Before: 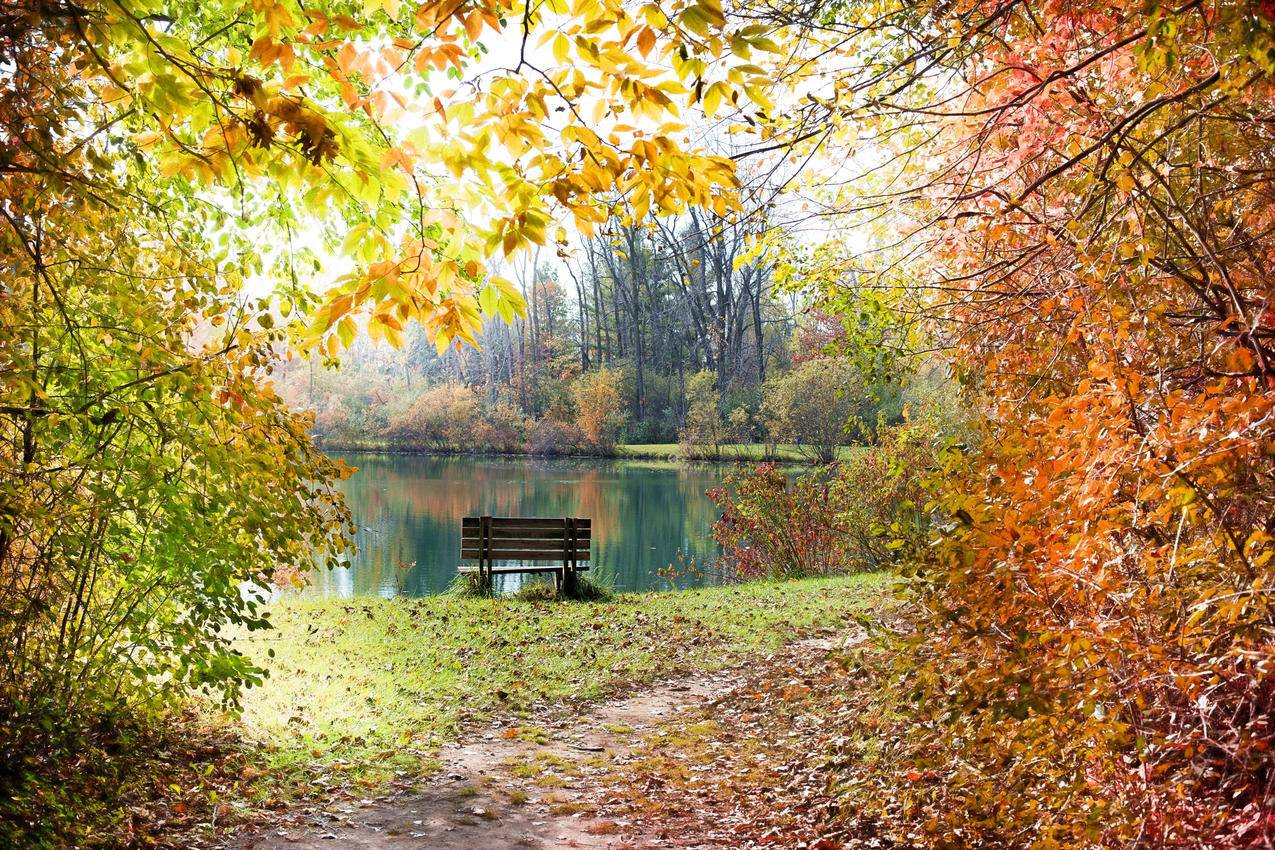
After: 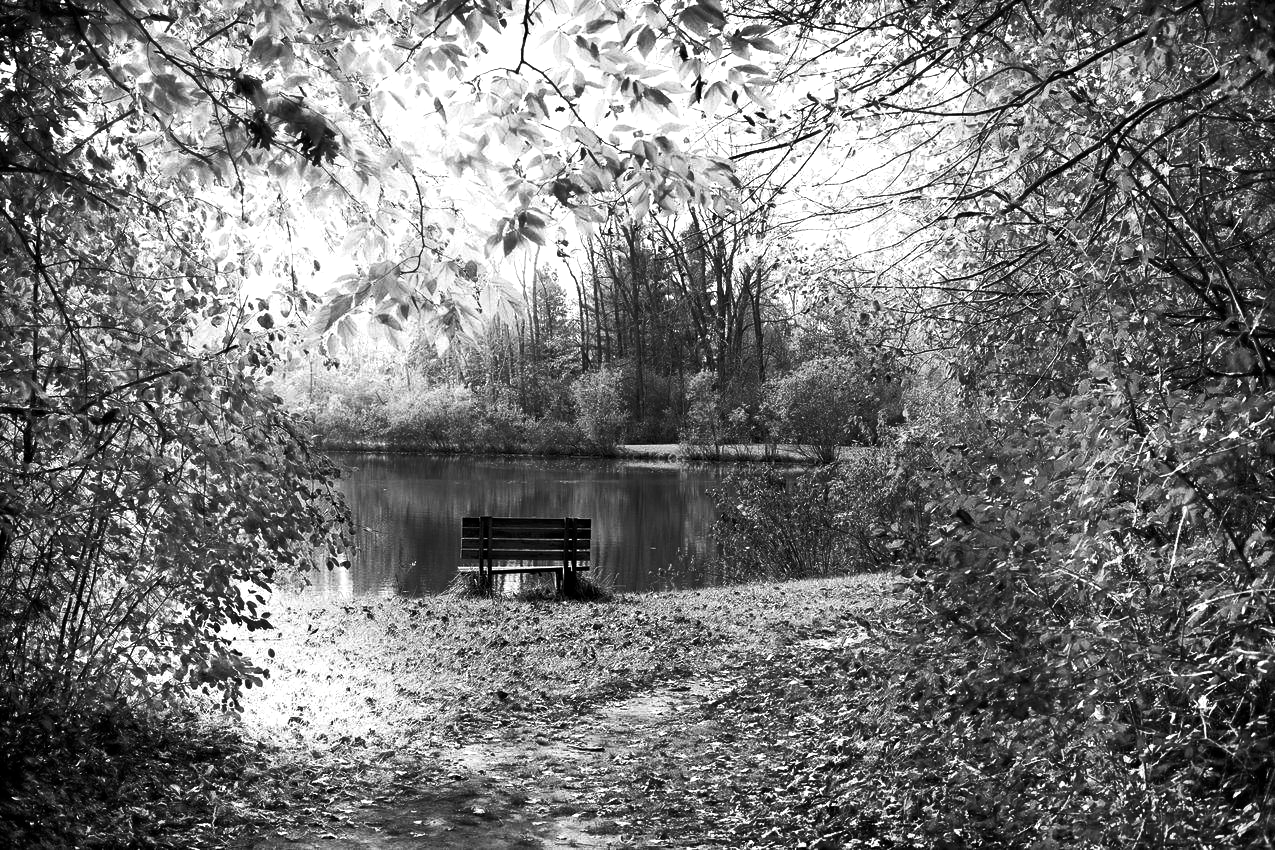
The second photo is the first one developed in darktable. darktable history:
monochrome: on, module defaults
levels: levels [0, 0.51, 1]
tone curve: curves: ch0 [(0, 0) (0.536, 0.402) (1, 1)]
filmic: grey point source 18, black point source -8.65, white point source 2.17, grey point target 18, white point target 100, output power 2.2, latitude stops 2, contrast 1.5, saturation 100
